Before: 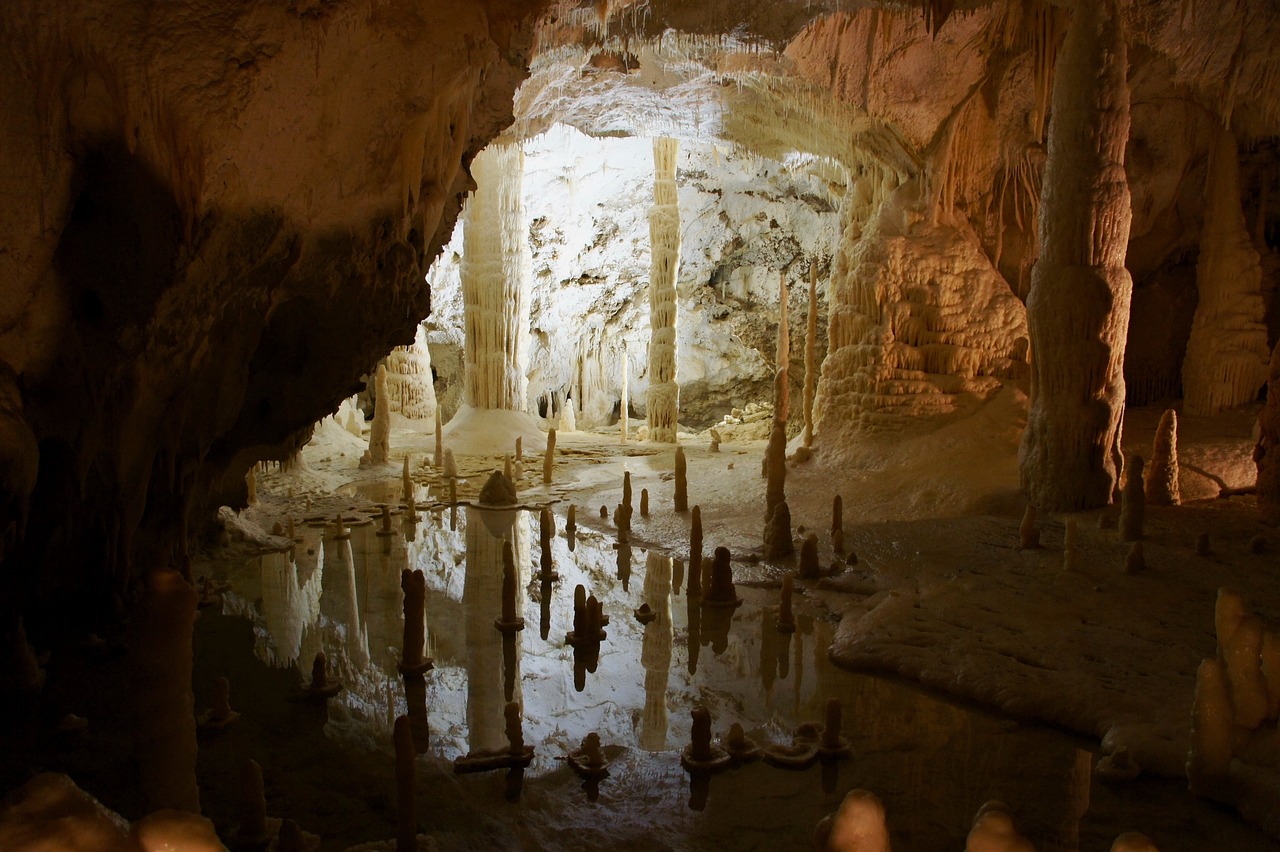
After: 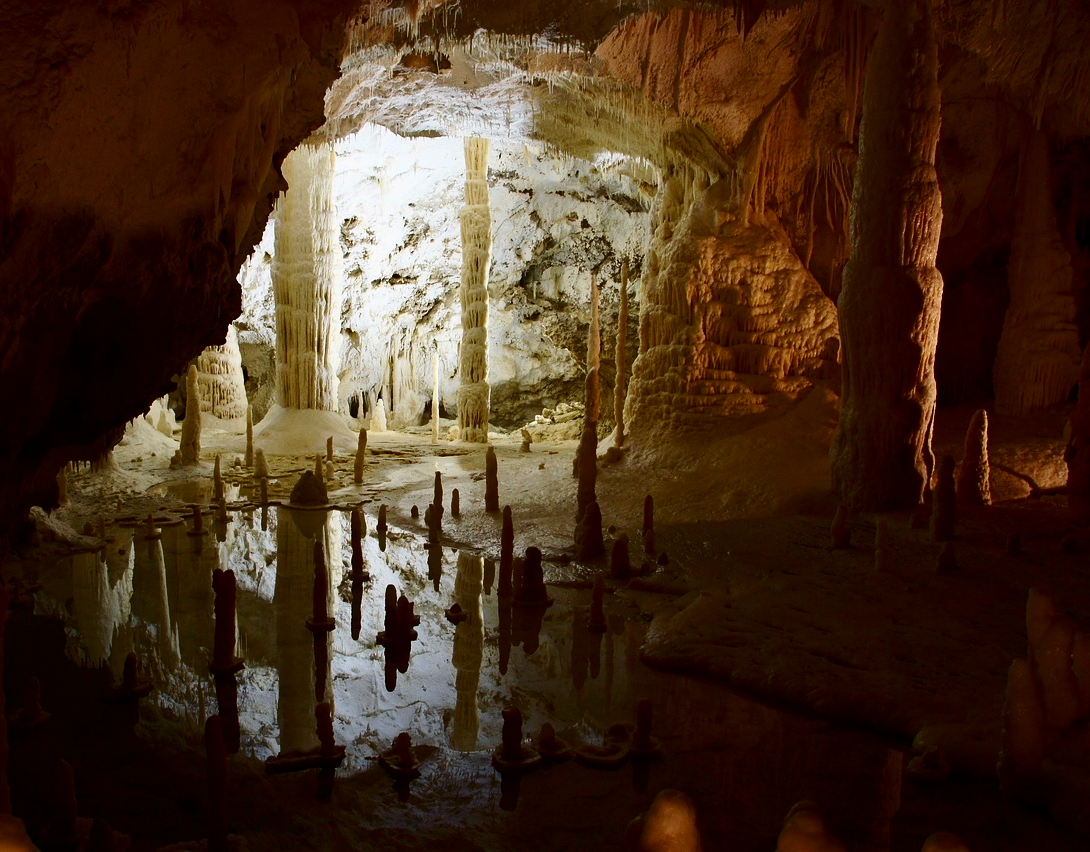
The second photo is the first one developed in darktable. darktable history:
crop and rotate: left 14.814%
contrast brightness saturation: contrast 0.195, brightness -0.113, saturation 0.098
haze removal: strength 0.086, compatibility mode true, adaptive false
